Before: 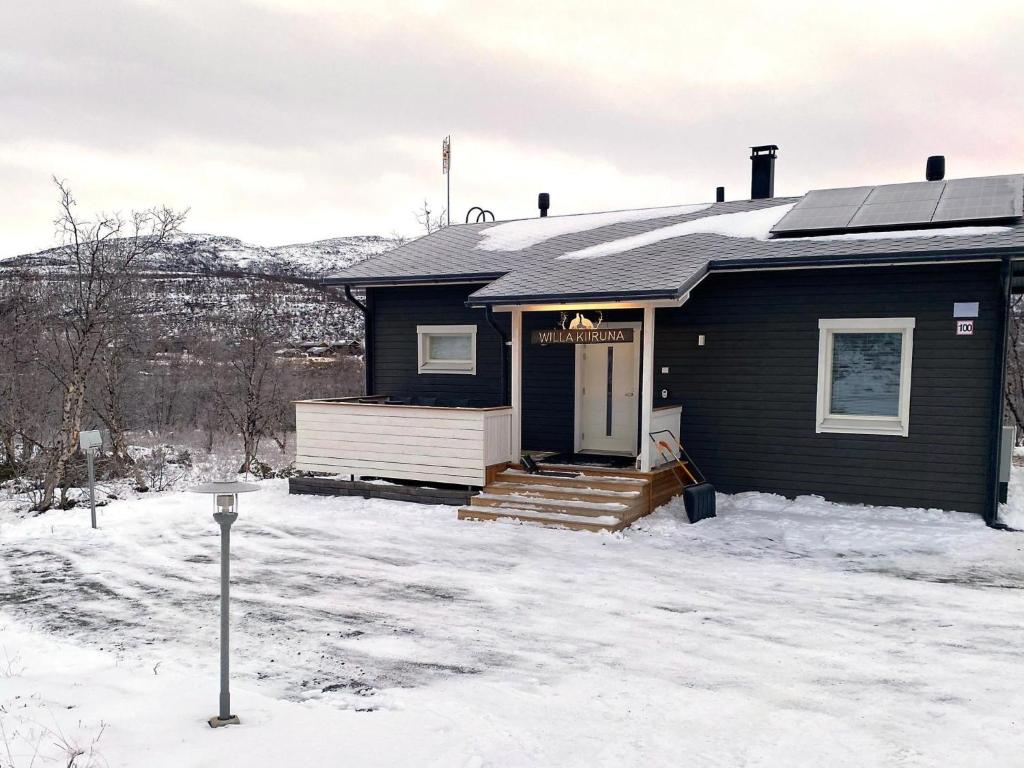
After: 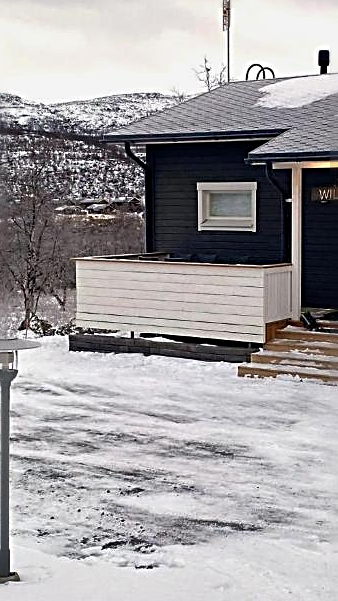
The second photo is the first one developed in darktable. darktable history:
crop and rotate: left 21.514%, top 18.678%, right 45.392%, bottom 2.964%
sharpen: radius 2.841, amount 0.726
exposure: black level correction 0.001, exposure -0.123 EV, compensate highlight preservation false
shadows and highlights: radius 132.86, soften with gaussian
